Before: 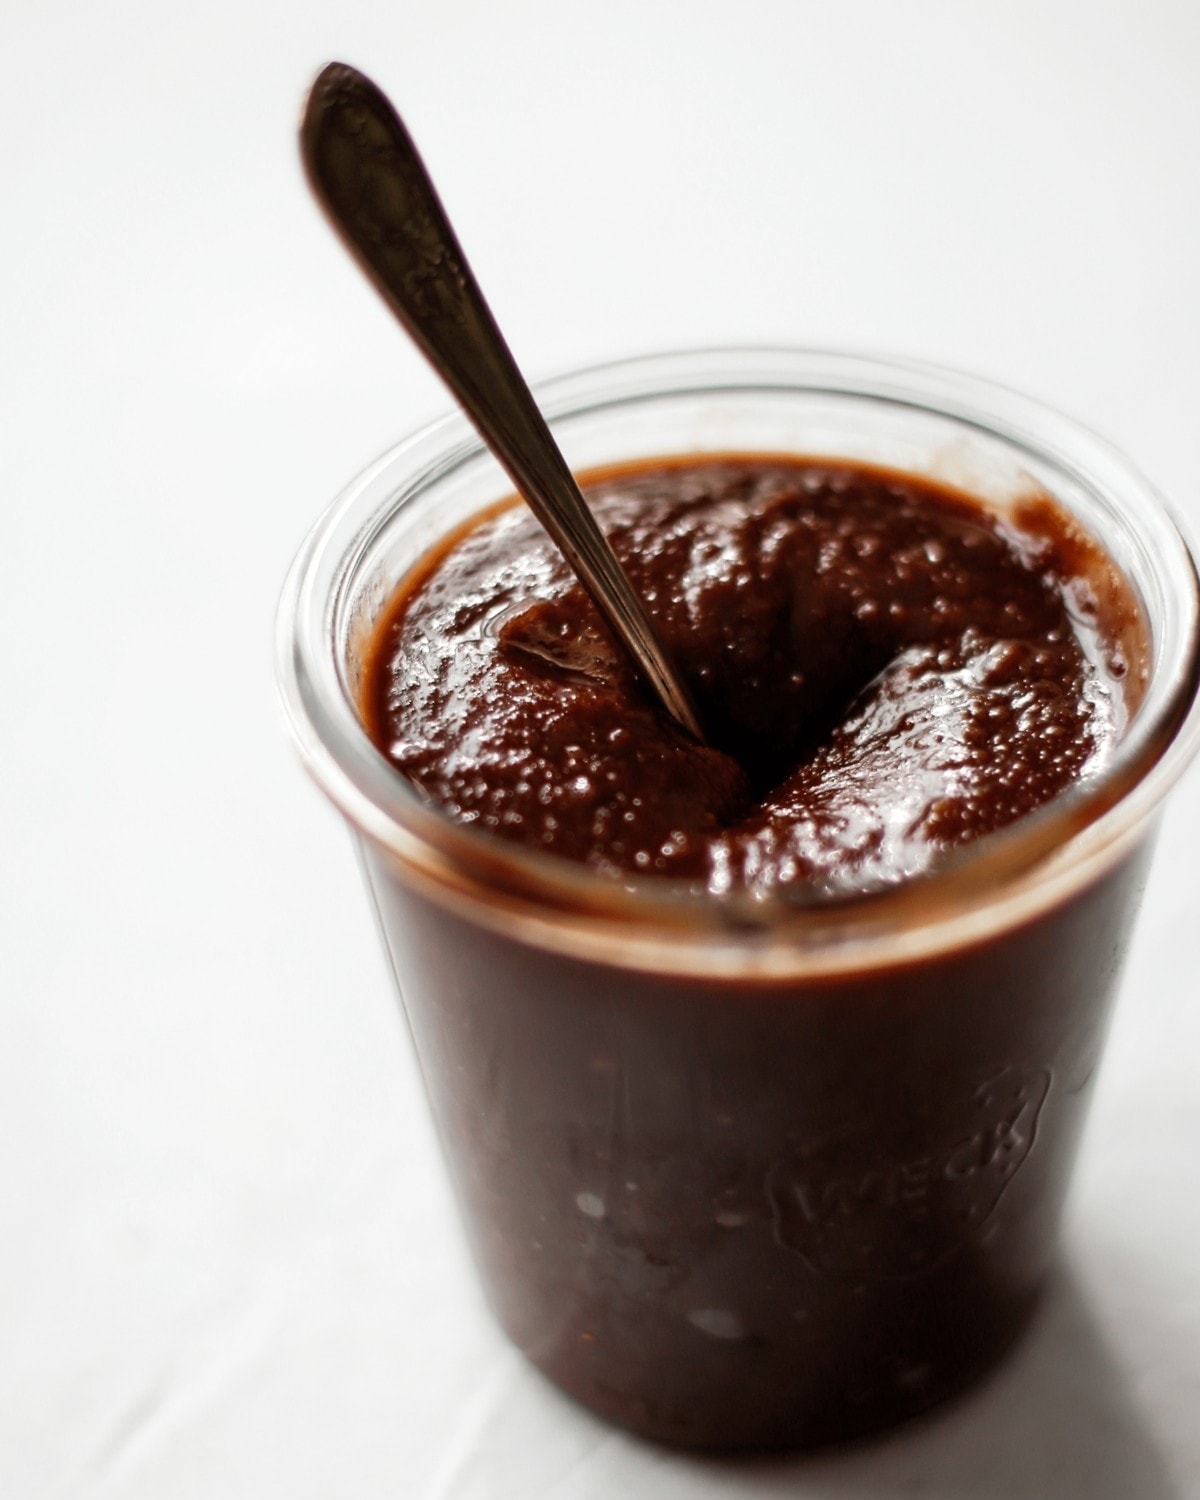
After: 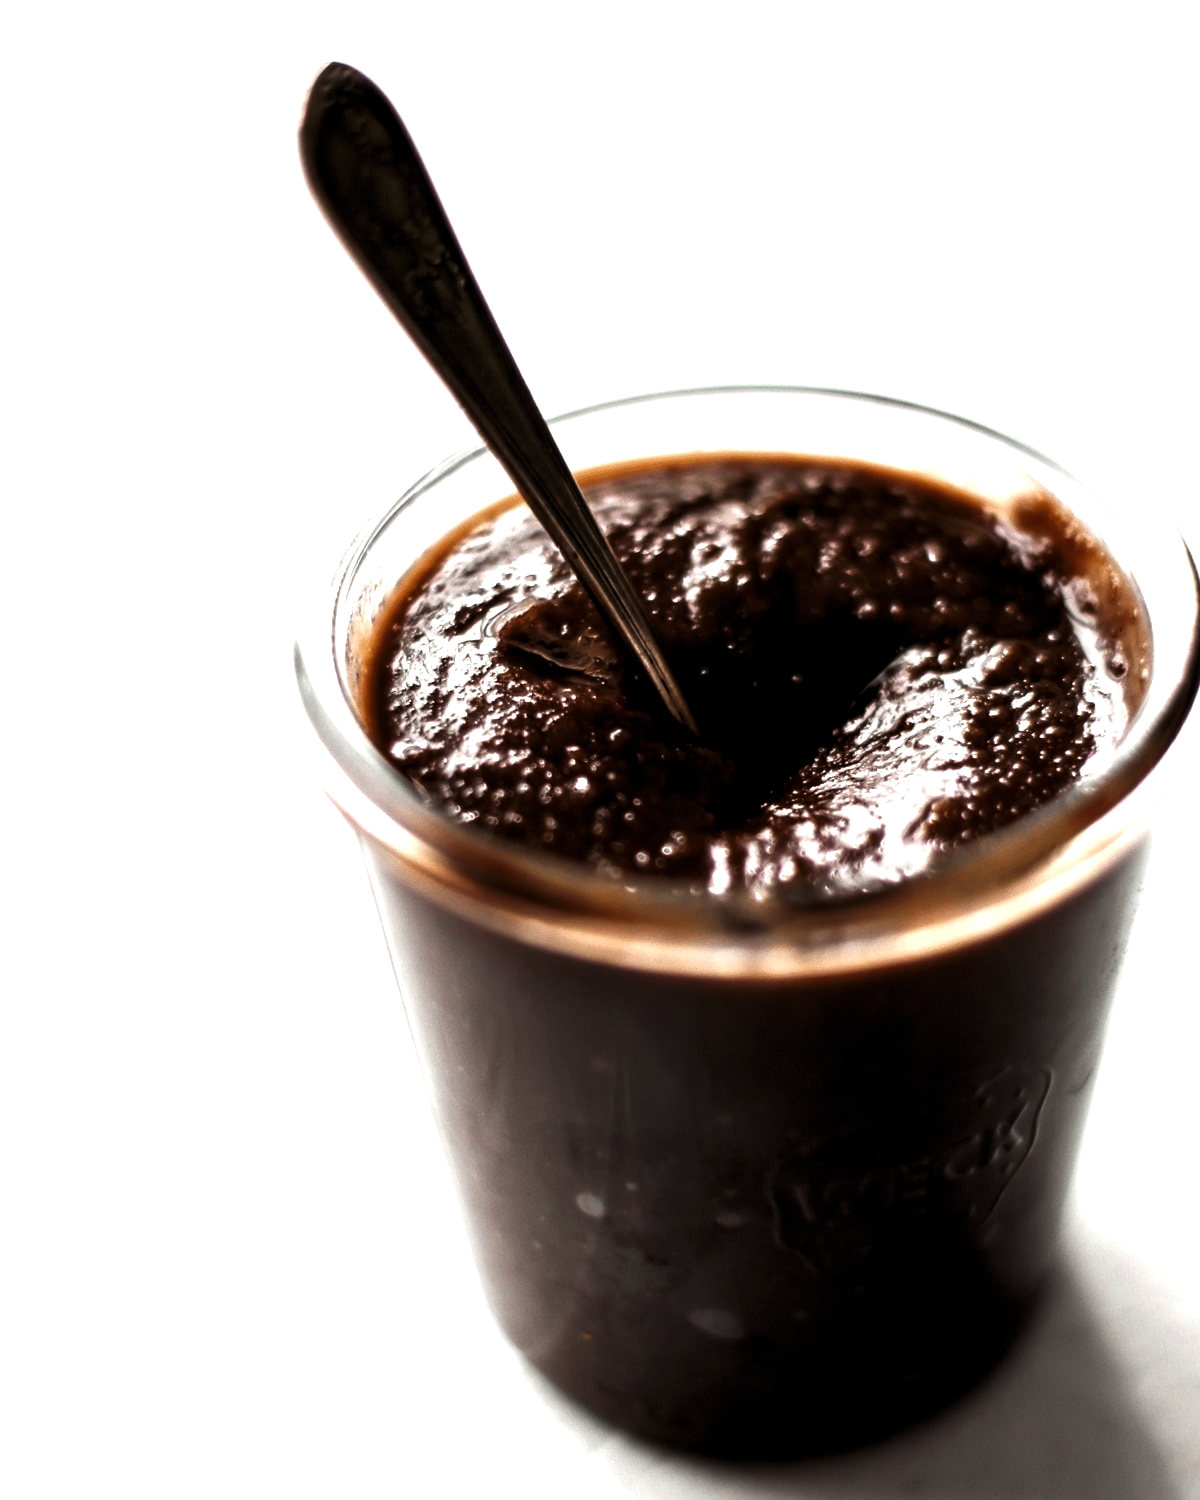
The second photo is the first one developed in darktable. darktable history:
levels: levels [0.044, 0.475, 0.791]
